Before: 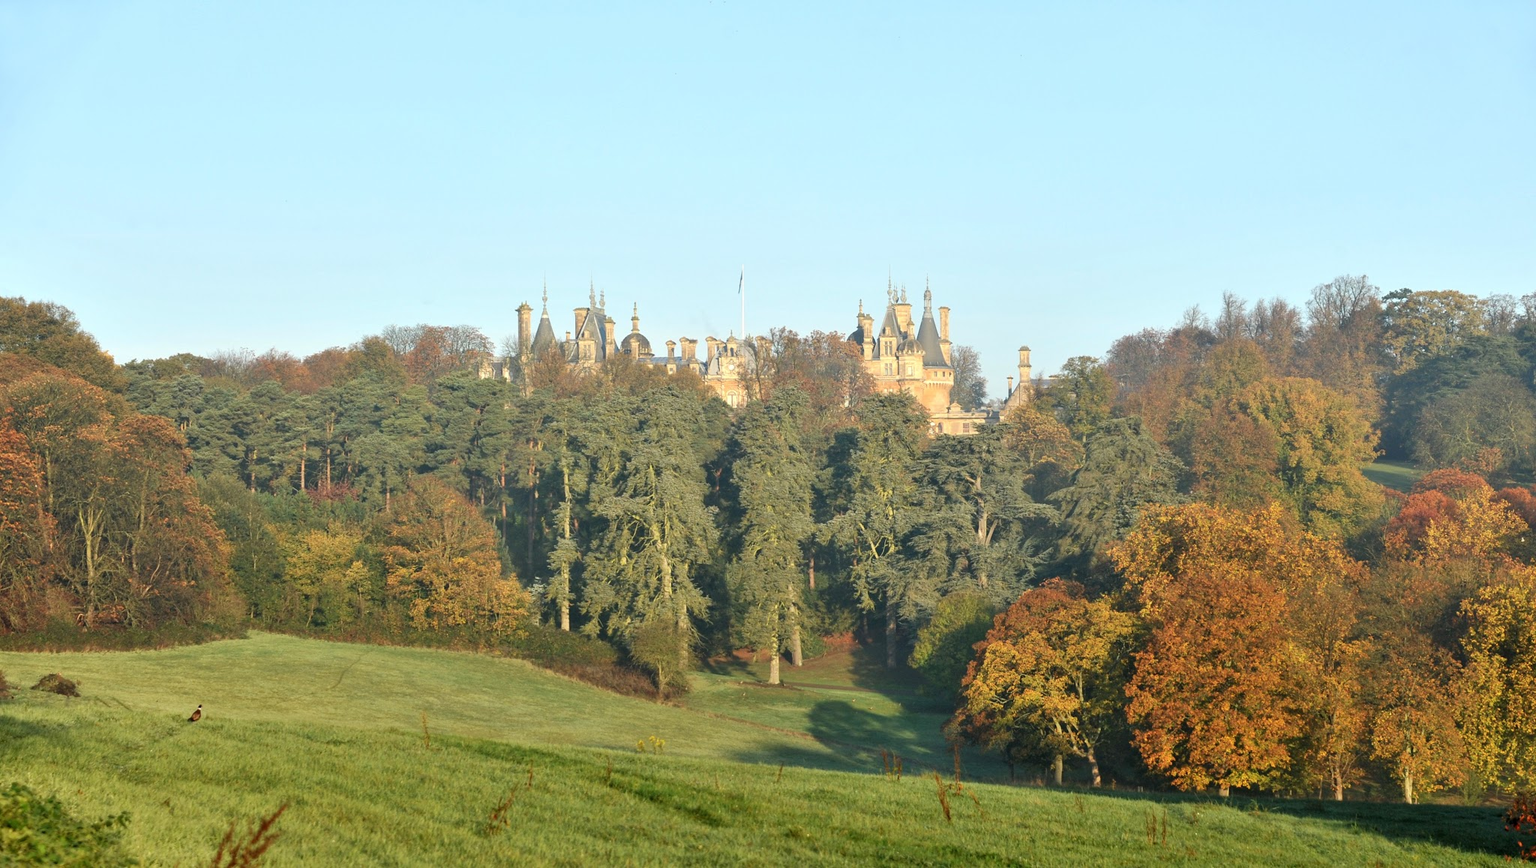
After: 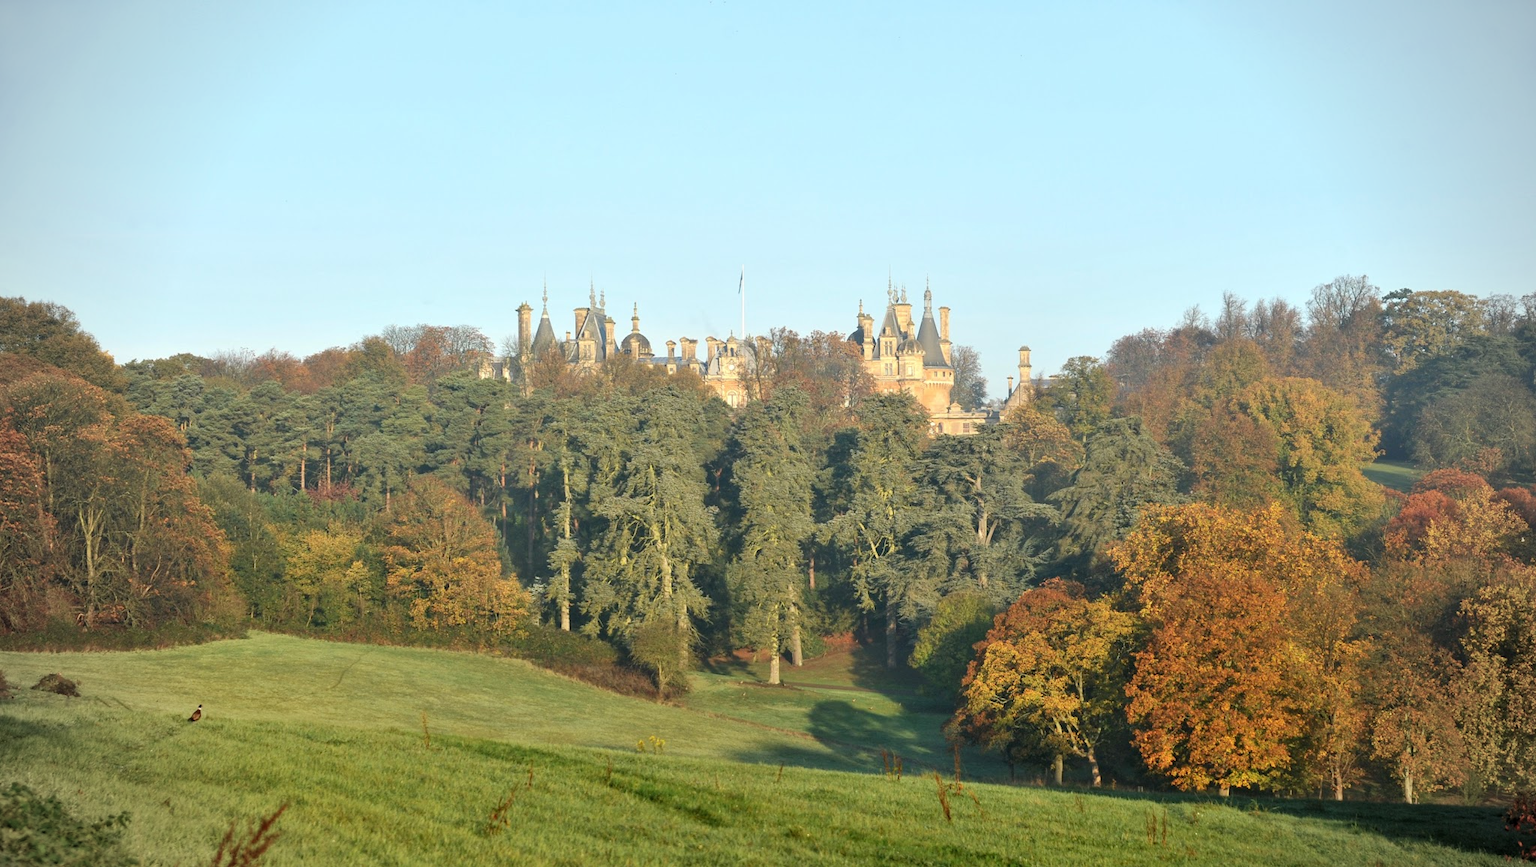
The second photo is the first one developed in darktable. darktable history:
vignetting: width/height ratio 1.102
